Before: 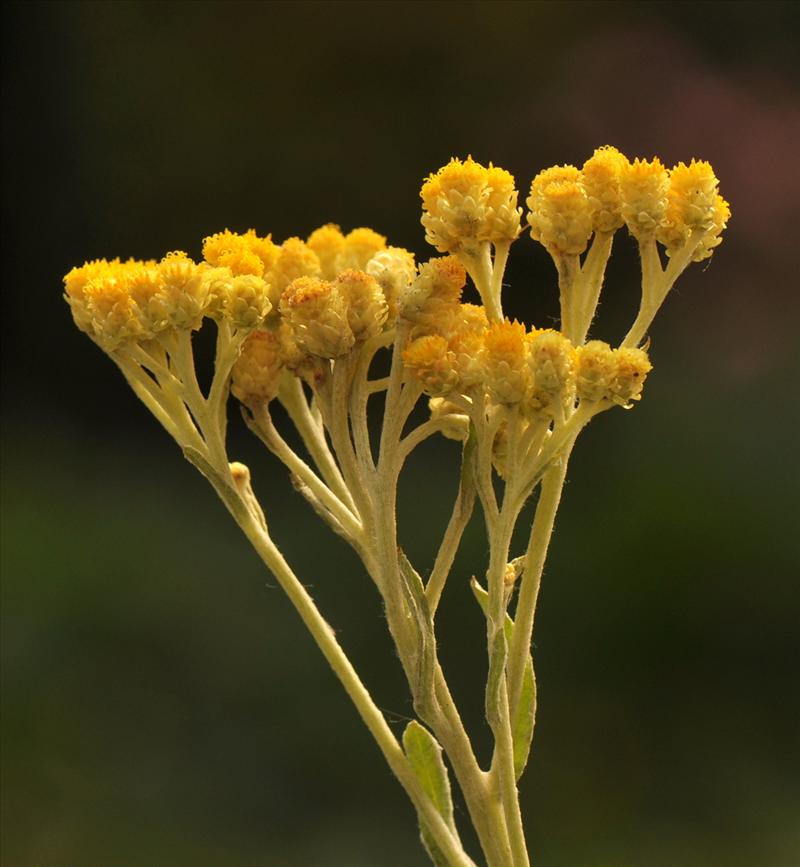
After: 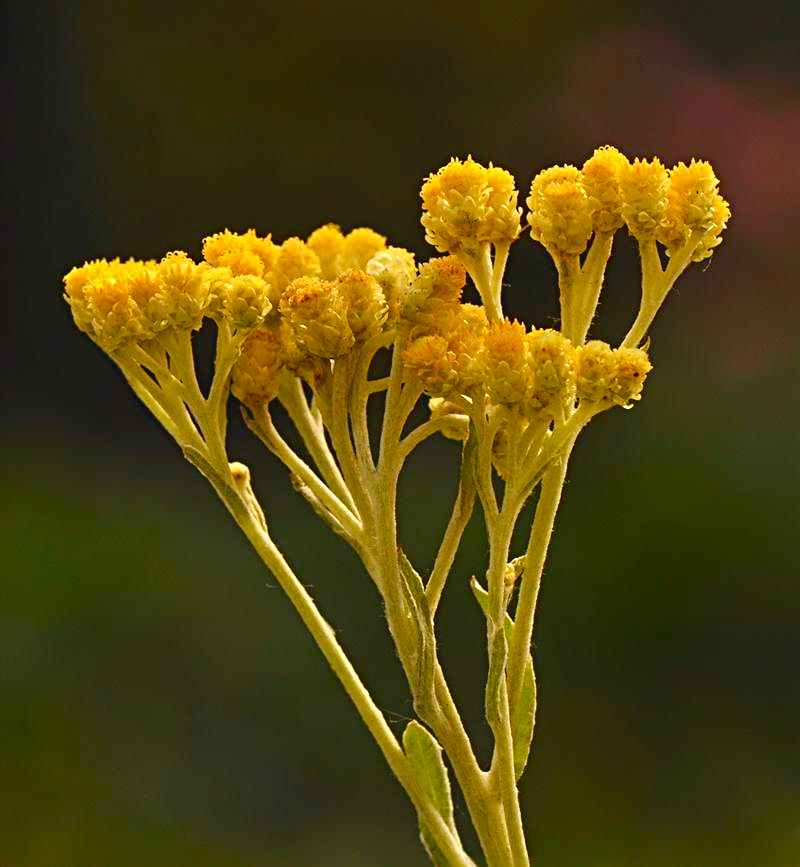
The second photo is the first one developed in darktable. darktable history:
sharpen: radius 3.964
color correction: highlights a* 0.043, highlights b* -0.346
contrast brightness saturation: contrast 0.098, brightness 0.022, saturation 0.021
color balance rgb: shadows lift › chroma 3.065%, shadows lift › hue 281.83°, power › hue 71.96°, global offset › luminance 0.487%, global offset › hue 171.17°, linear chroma grading › global chroma 15.072%, perceptual saturation grading › global saturation 20%, perceptual saturation grading › highlights -25.63%, perceptual saturation grading › shadows 49.965%, global vibrance -17.6%, contrast -6.274%
